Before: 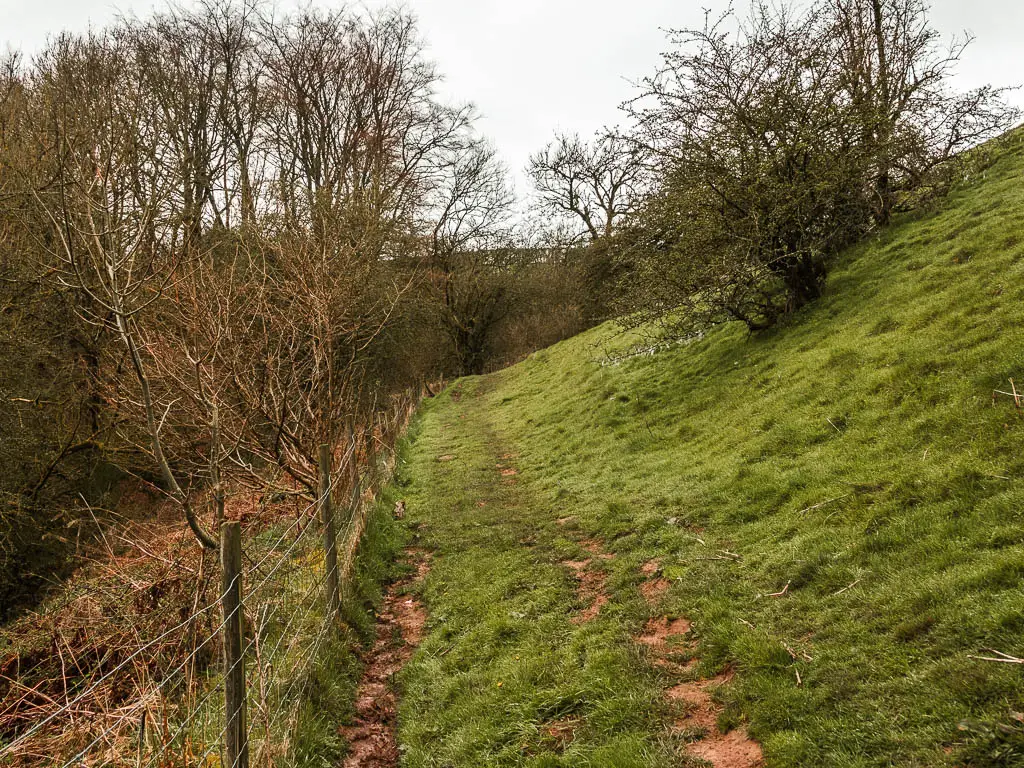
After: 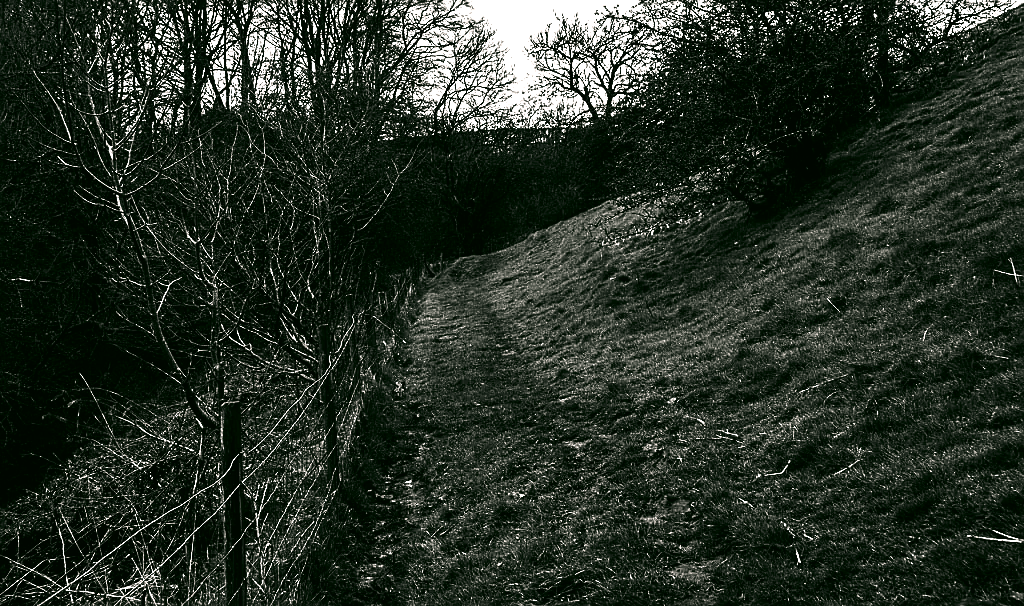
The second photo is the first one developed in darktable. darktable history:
sharpen: on, module defaults
color calibration: gray › normalize channels true, x 0.395, y 0.386, temperature 3647.64 K, gamut compression 0.005
crop and rotate: top 15.706%, bottom 5.338%
contrast brightness saturation: contrast 0.023, brightness -0.995, saturation -0.981
exposure: exposure 0.496 EV, compensate highlight preservation false
color correction: highlights a* 4.03, highlights b* 4.92, shadows a* -8.07, shadows b* 4.53
